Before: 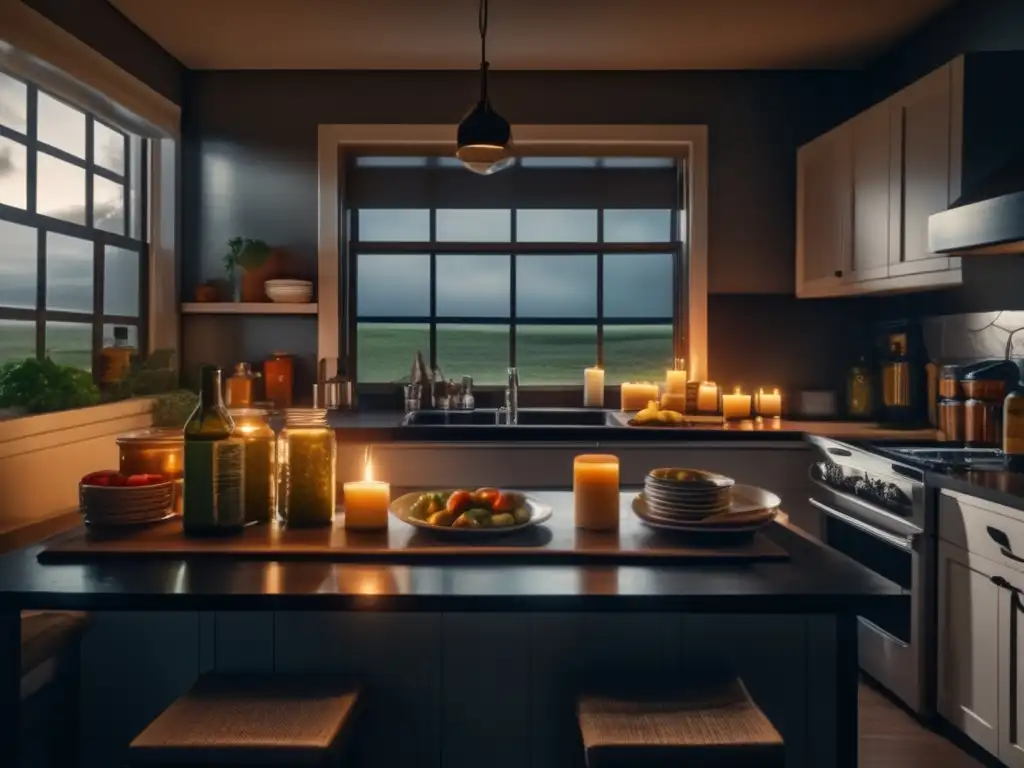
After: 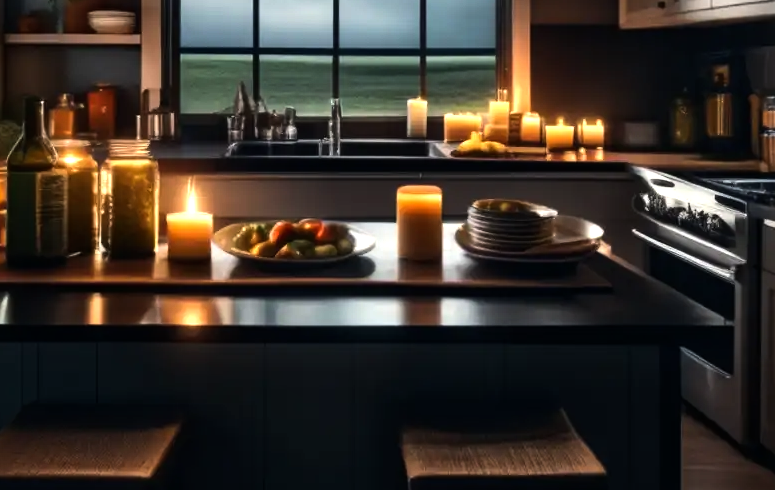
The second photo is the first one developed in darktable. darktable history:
crop and rotate: left 17.299%, top 35.115%, right 7.015%, bottom 1.024%
tone equalizer: -8 EV -1.08 EV, -7 EV -1.01 EV, -6 EV -0.867 EV, -5 EV -0.578 EV, -3 EV 0.578 EV, -2 EV 0.867 EV, -1 EV 1.01 EV, +0 EV 1.08 EV, edges refinement/feathering 500, mask exposure compensation -1.57 EV, preserve details no
local contrast: mode bilateral grid, contrast 10, coarseness 25, detail 110%, midtone range 0.2
